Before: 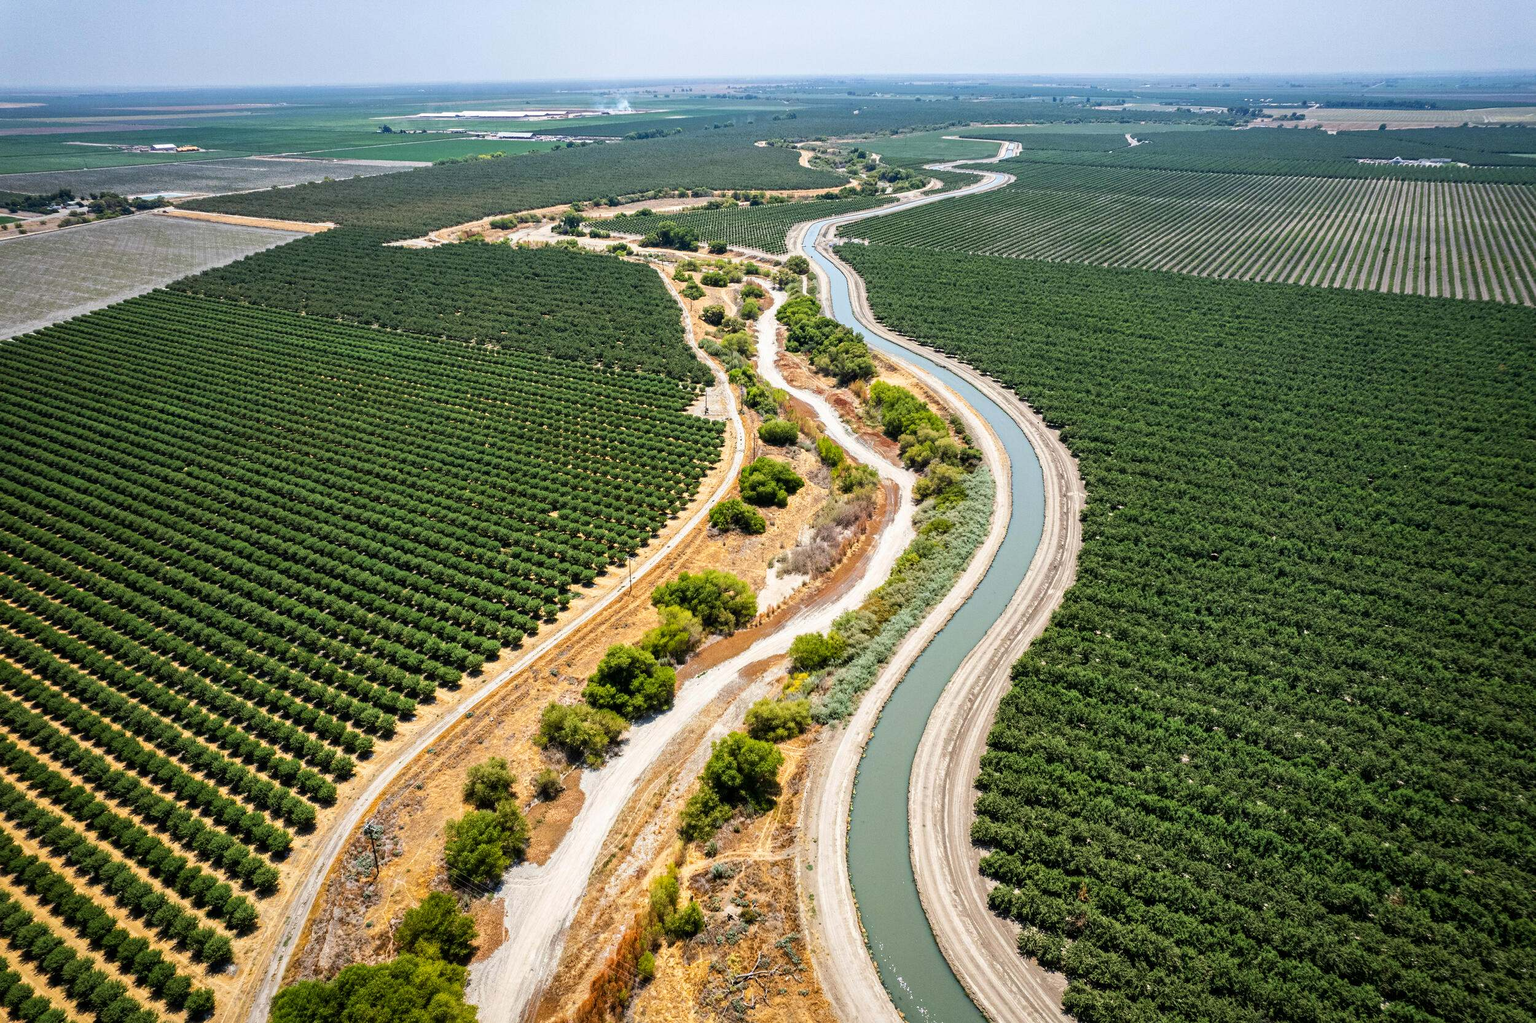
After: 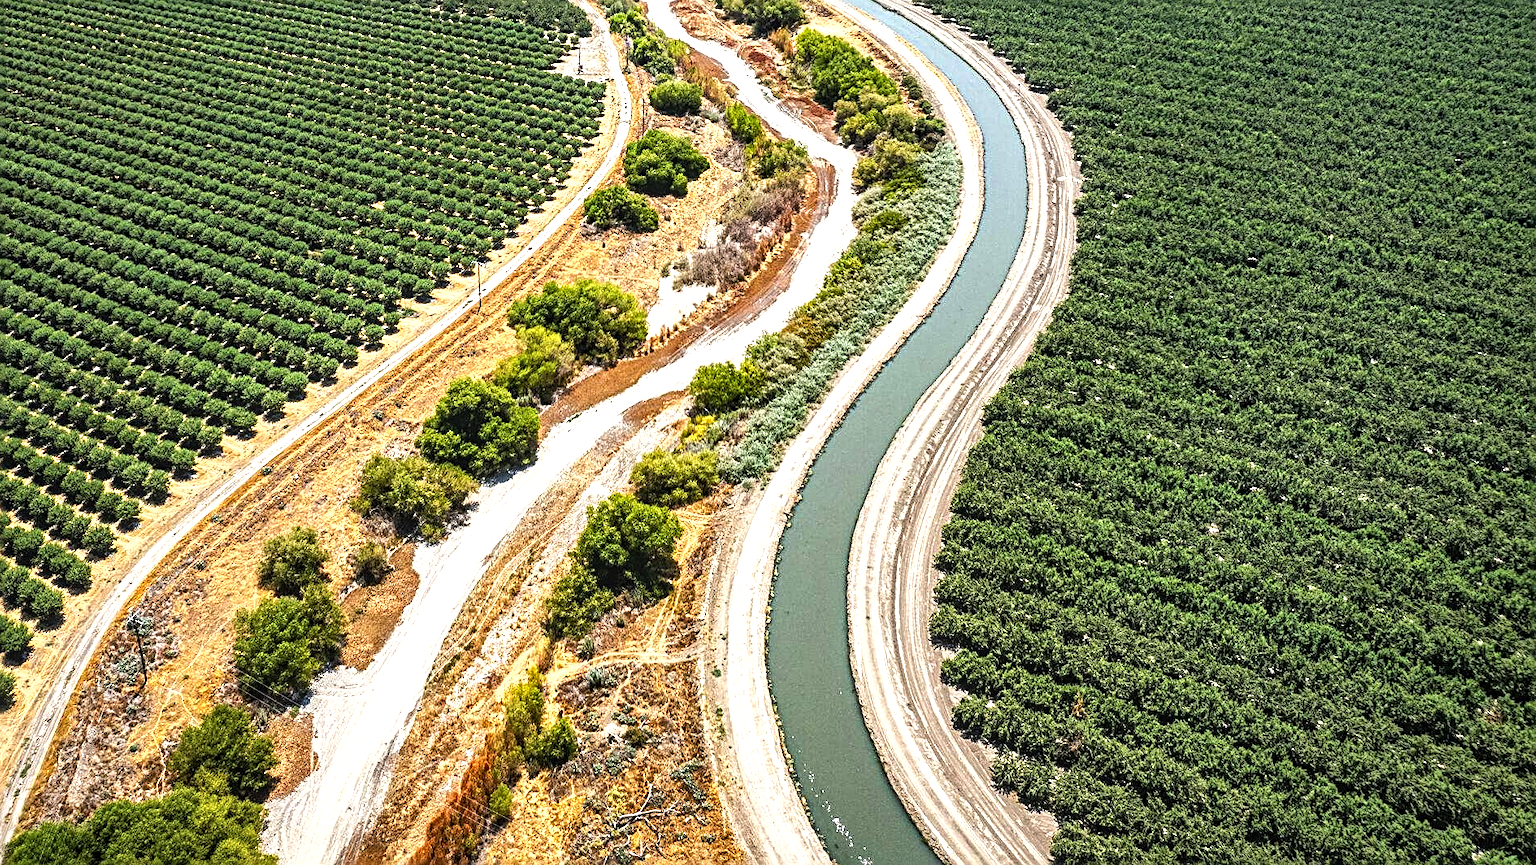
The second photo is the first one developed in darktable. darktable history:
crop and rotate: left 17.465%, top 35.126%, right 6.924%, bottom 0.879%
base curve: curves: ch0 [(0, 0) (0.303, 0.277) (1, 1)], preserve colors none
local contrast: on, module defaults
exposure: black level correction -0.001, exposure 0.528 EV, compensate highlight preservation false
sharpen: radius 2.541, amount 0.642
shadows and highlights: low approximation 0.01, soften with gaussian
contrast brightness saturation: saturation -0.061
